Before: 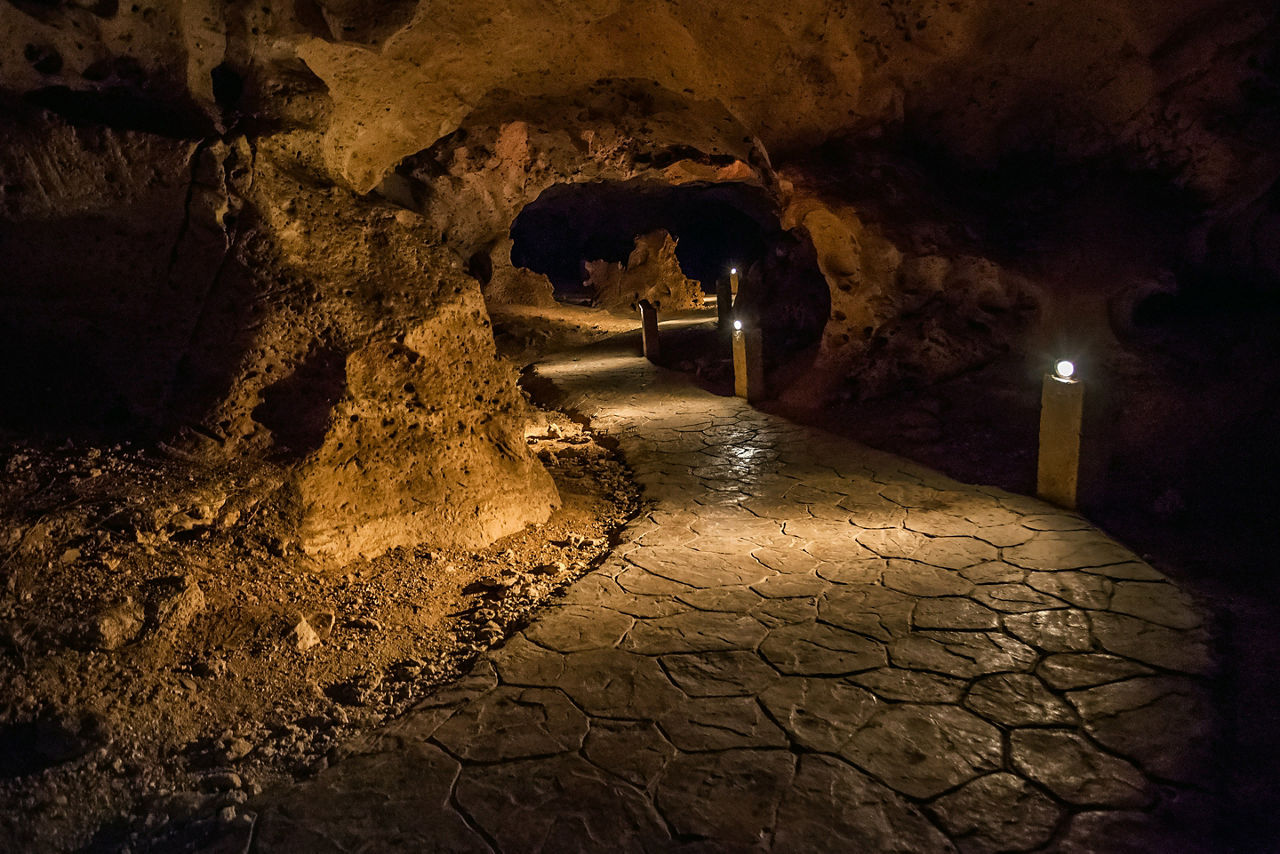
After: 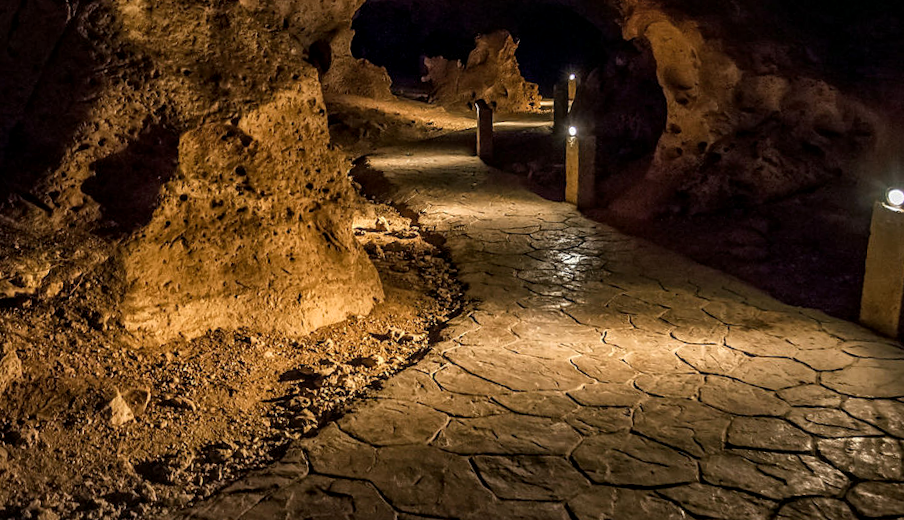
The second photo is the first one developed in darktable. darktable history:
crop and rotate: angle -3.97°, left 9.758%, top 20.895%, right 12.441%, bottom 11.964%
local contrast: on, module defaults
